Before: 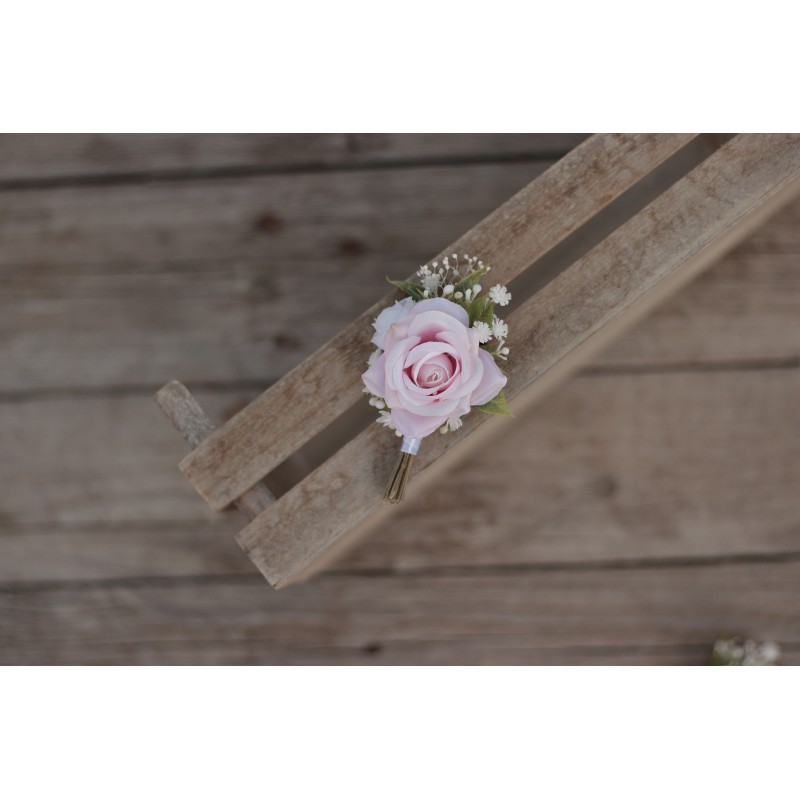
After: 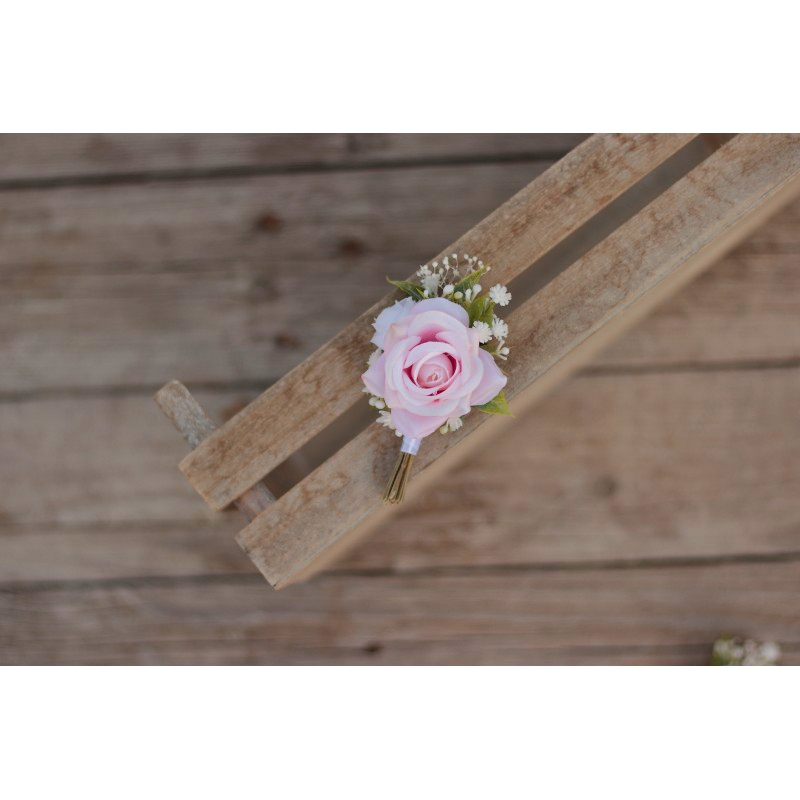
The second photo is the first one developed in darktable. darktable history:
color balance rgb: perceptual saturation grading › global saturation 25%, perceptual brilliance grading › mid-tones 10%, perceptual brilliance grading › shadows 15%, global vibrance 20%
tone equalizer: on, module defaults
